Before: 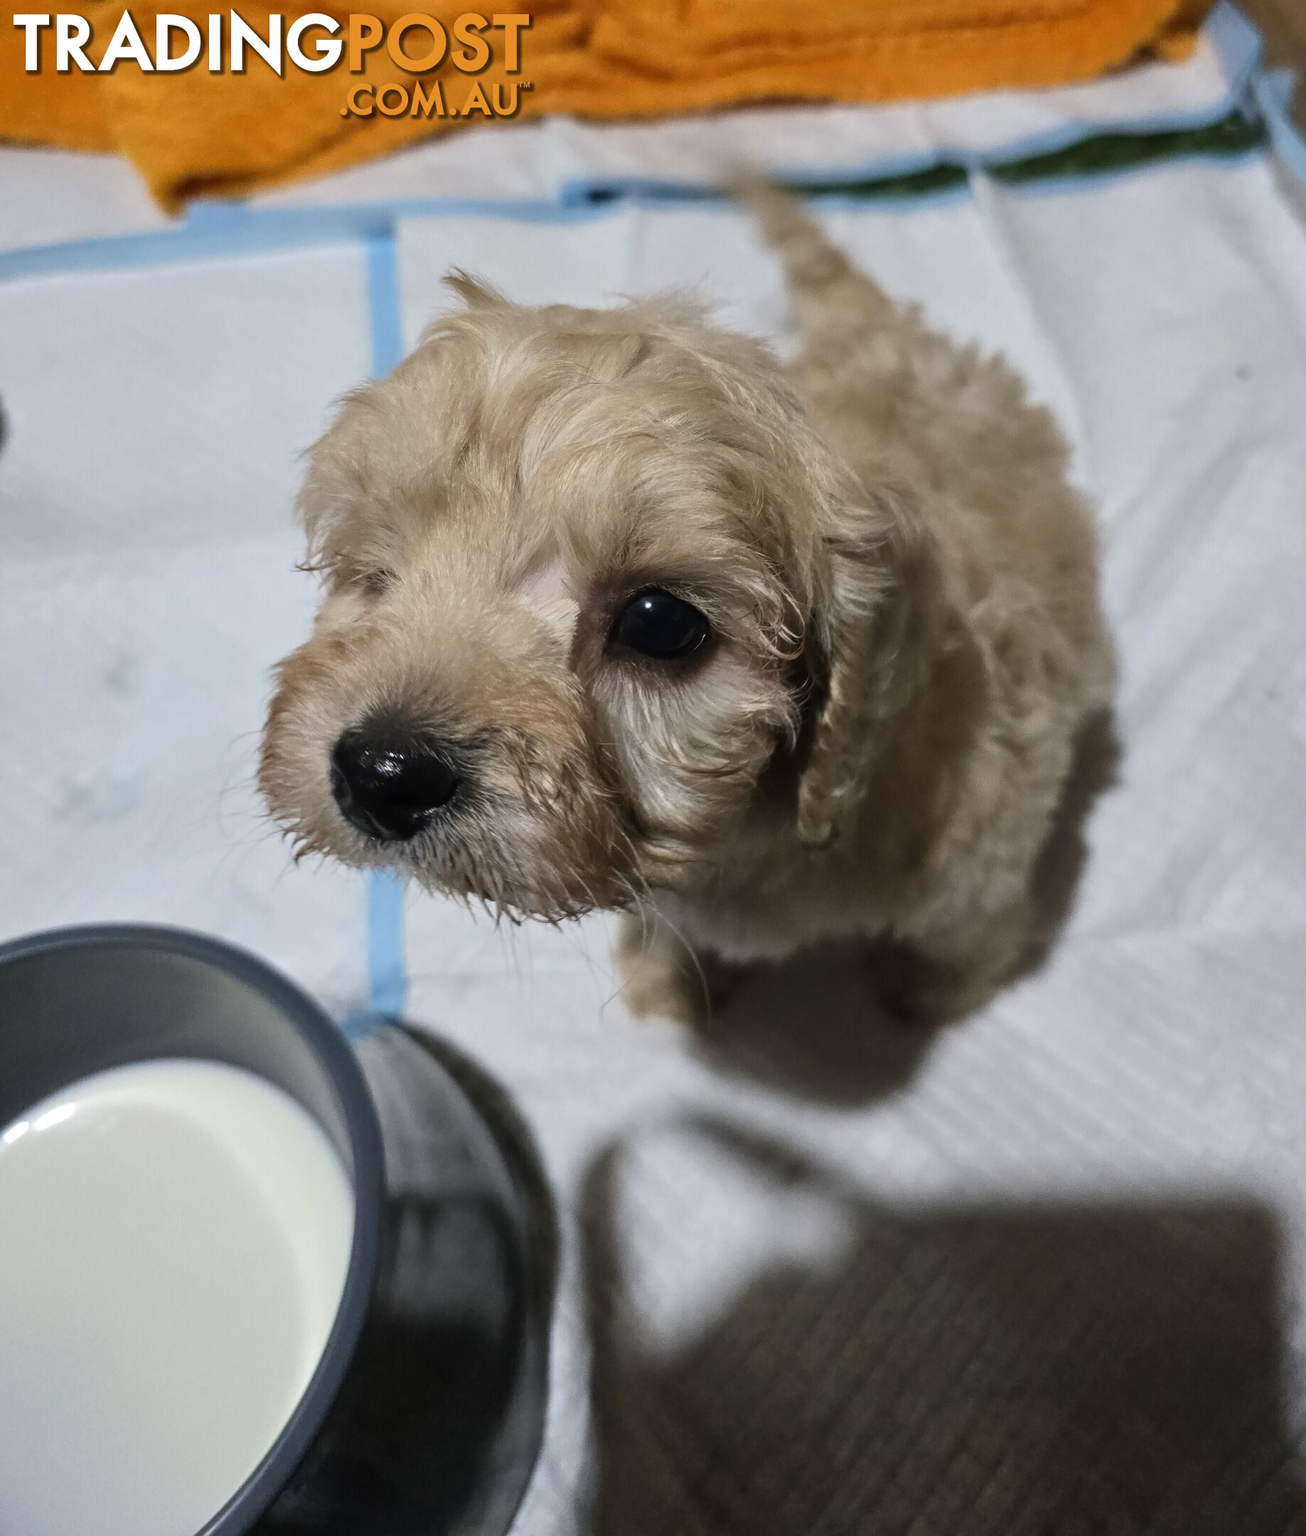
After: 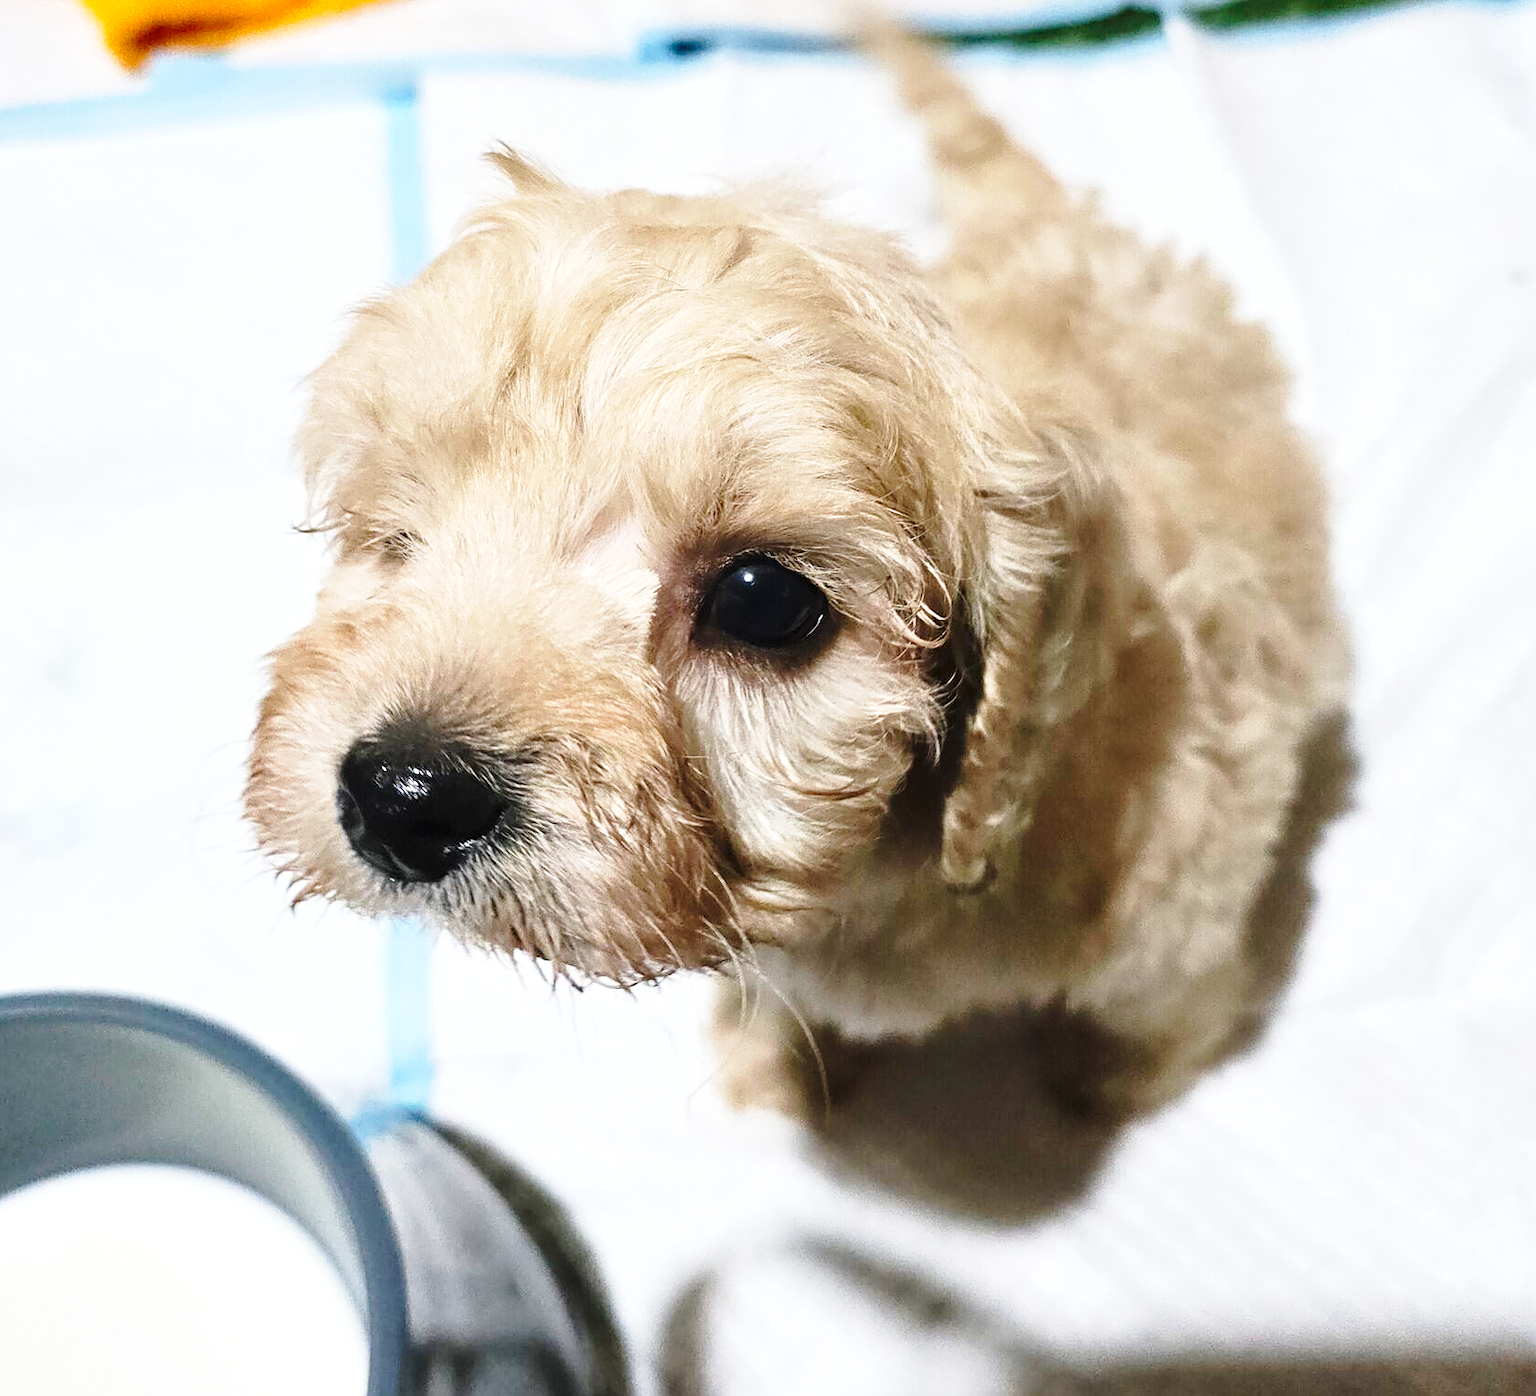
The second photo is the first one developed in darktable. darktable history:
crop: left 5.427%, top 10.396%, right 3.758%, bottom 19.369%
exposure: black level correction 0, exposure 0.701 EV, compensate exposure bias true, compensate highlight preservation false
base curve: curves: ch0 [(0, 0) (0.028, 0.03) (0.121, 0.232) (0.46, 0.748) (0.859, 0.968) (1, 1)], preserve colors none
sharpen: on, module defaults
